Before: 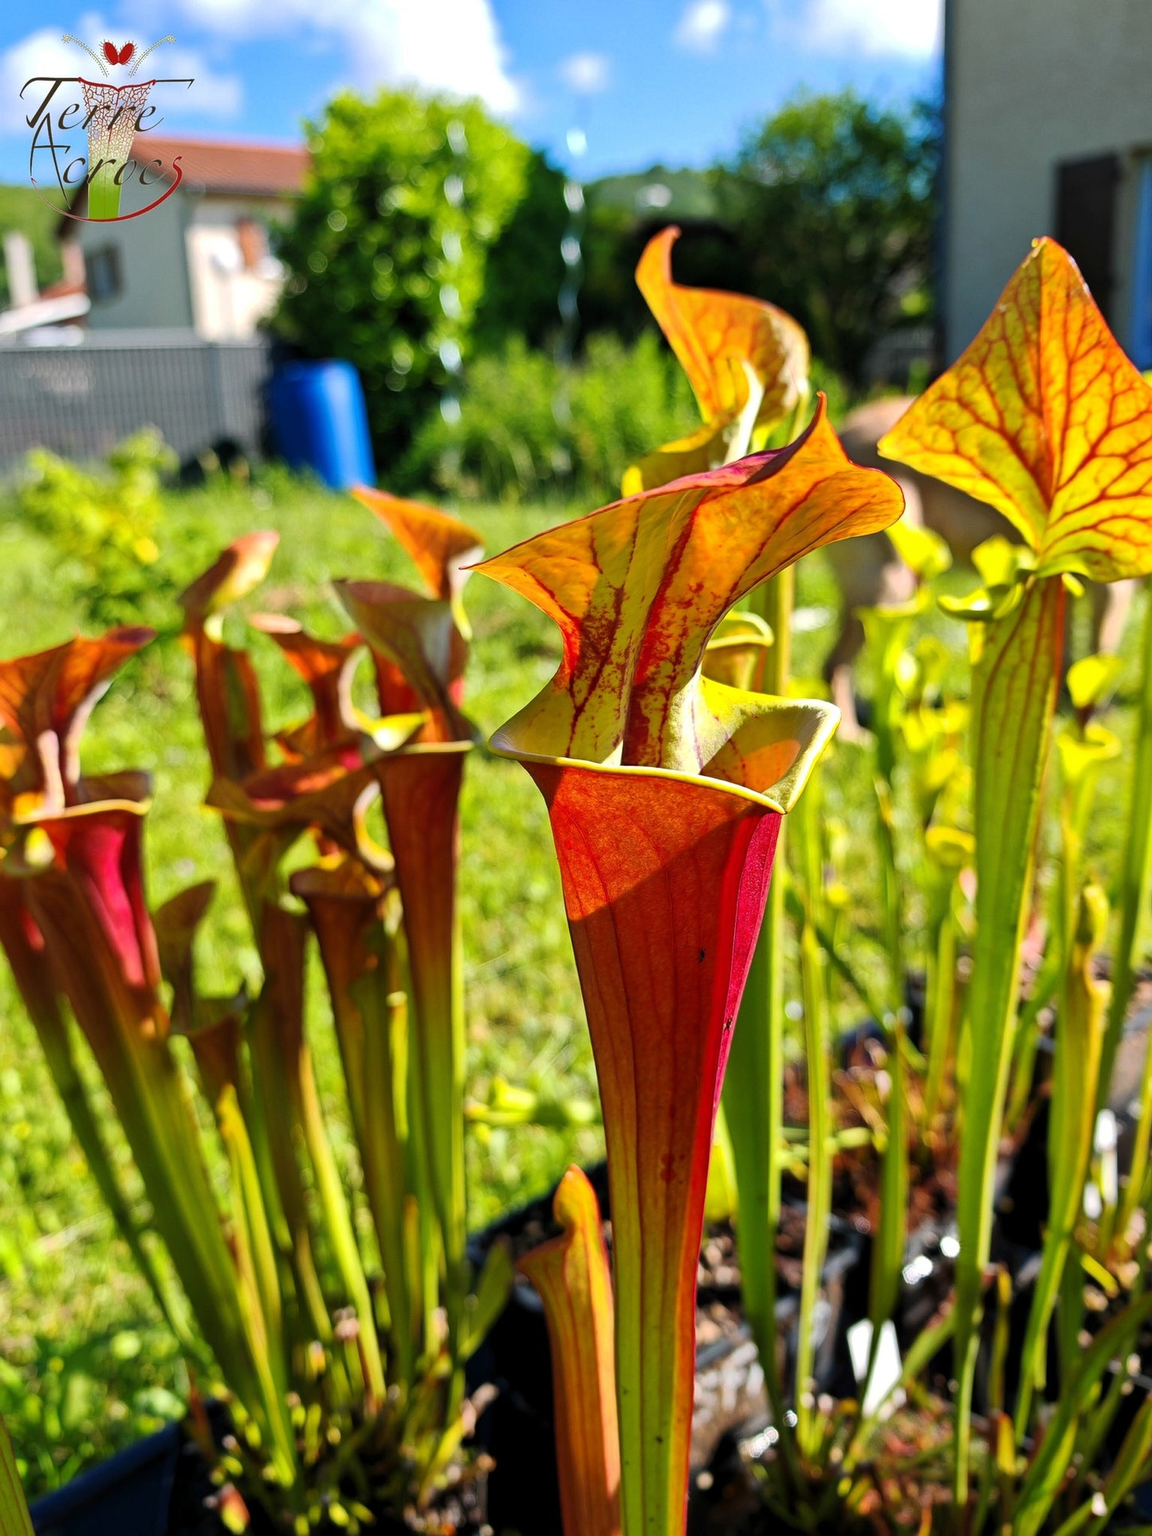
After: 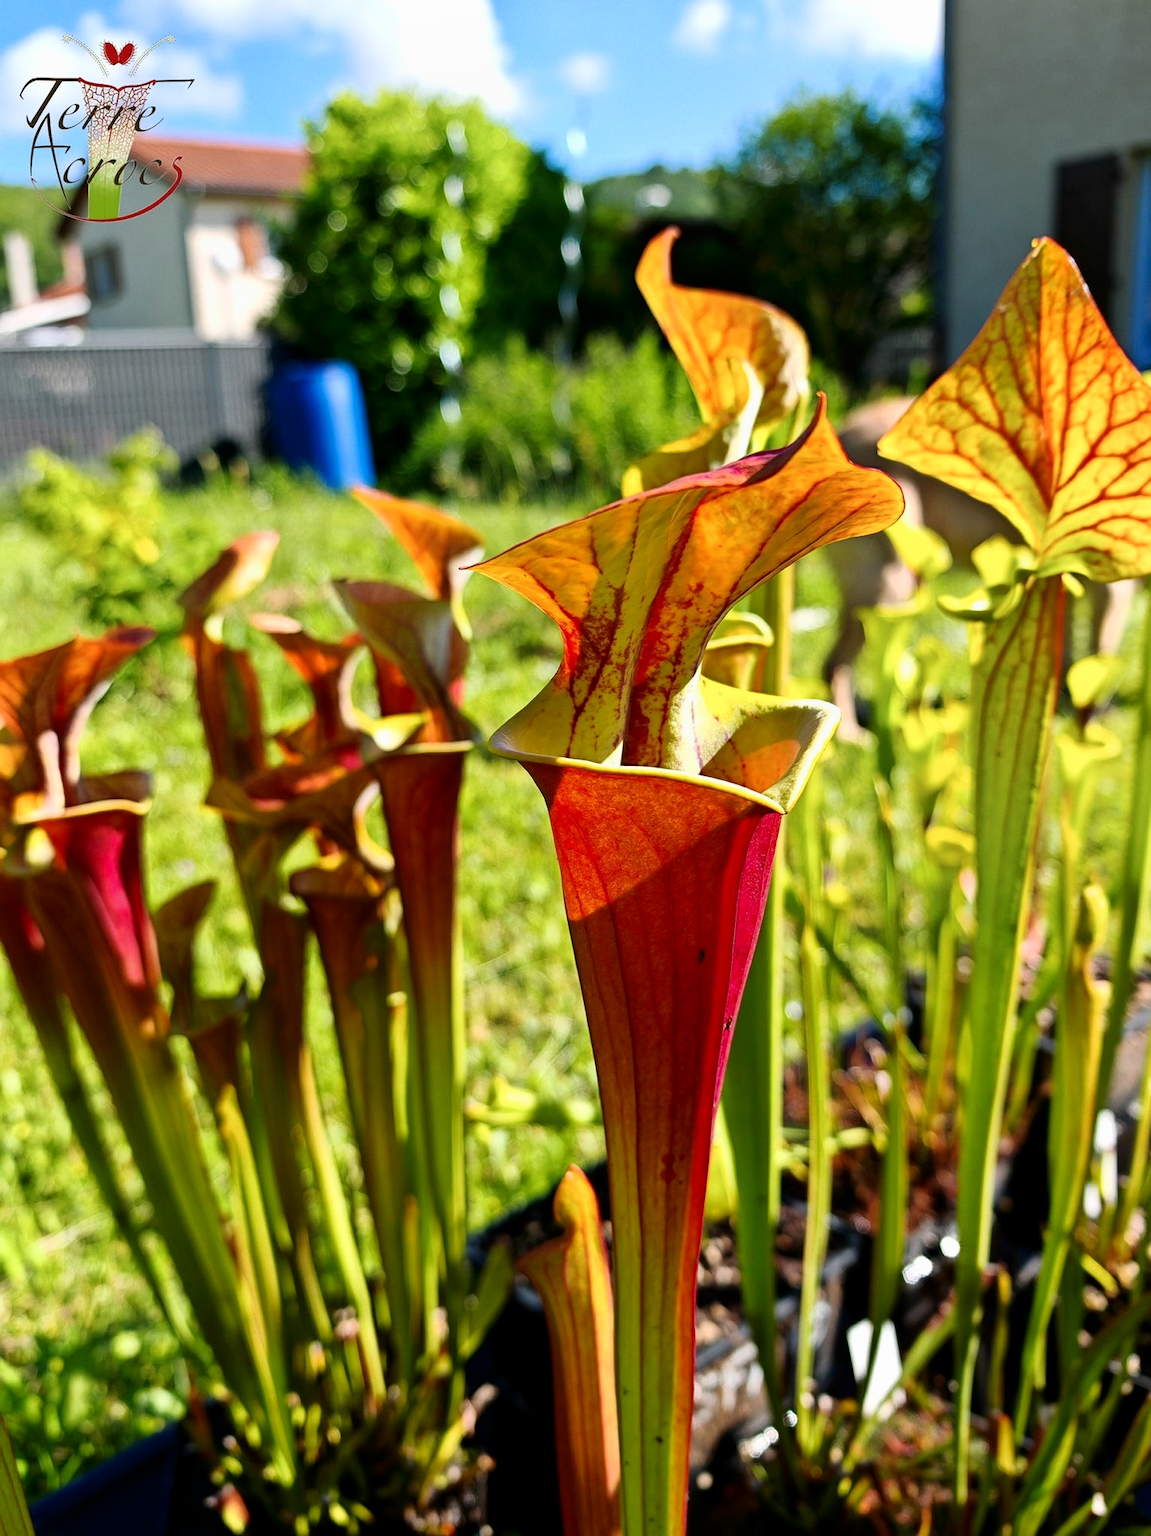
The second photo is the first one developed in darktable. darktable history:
shadows and highlights: shadows -62.35, white point adjustment -5.13, highlights 61.1
